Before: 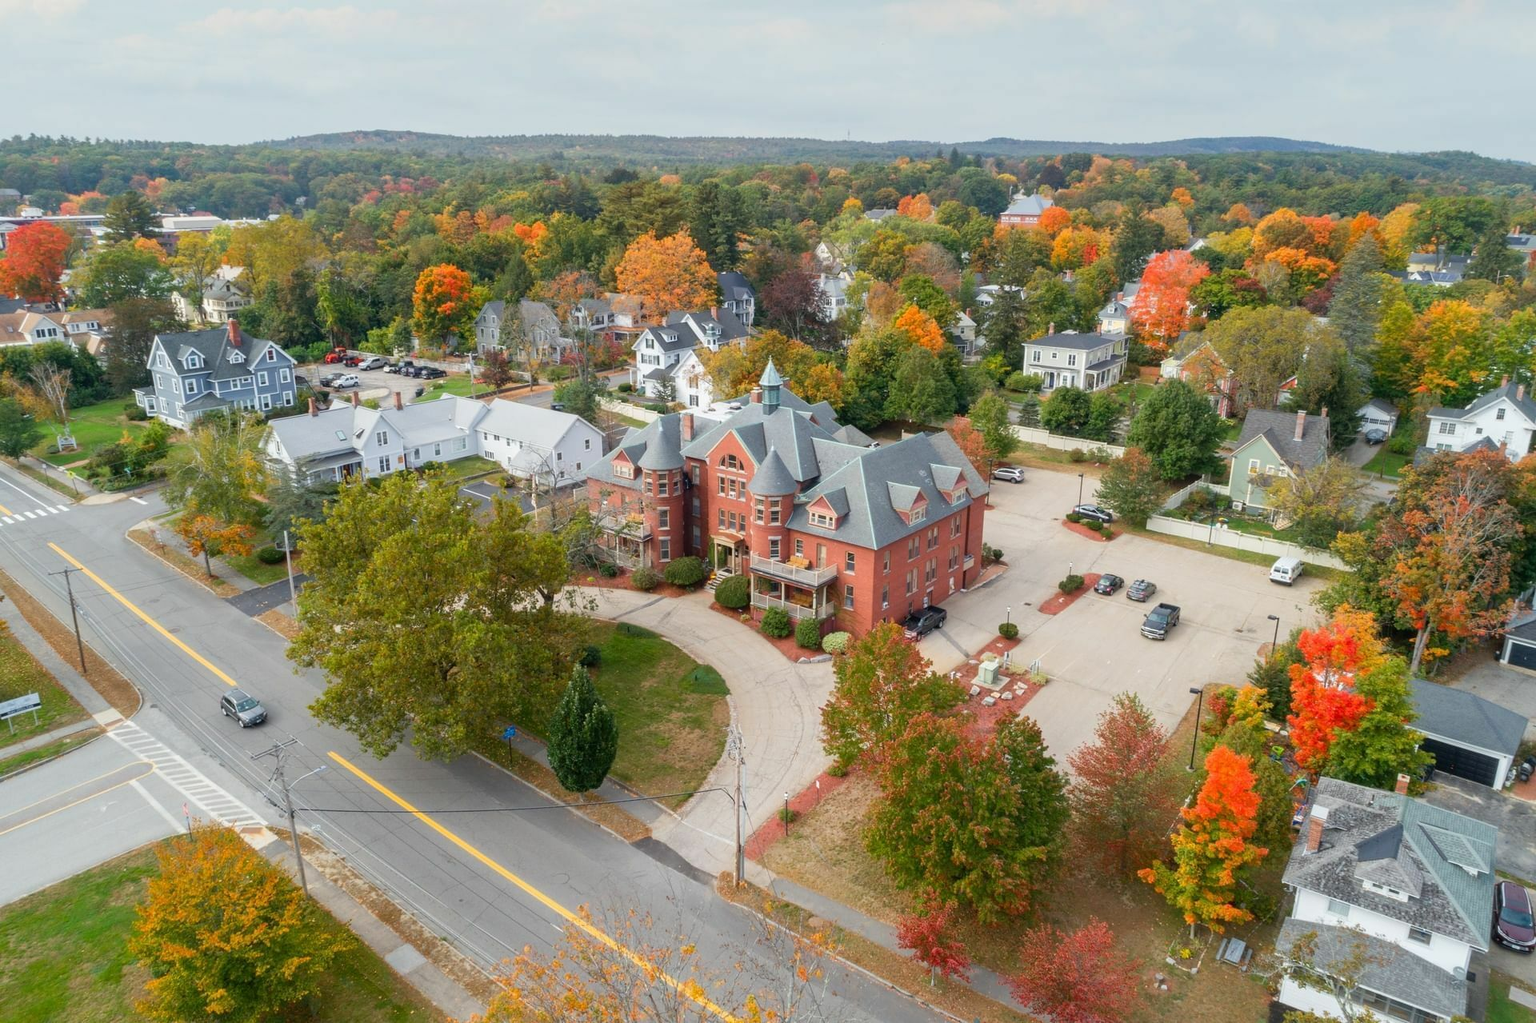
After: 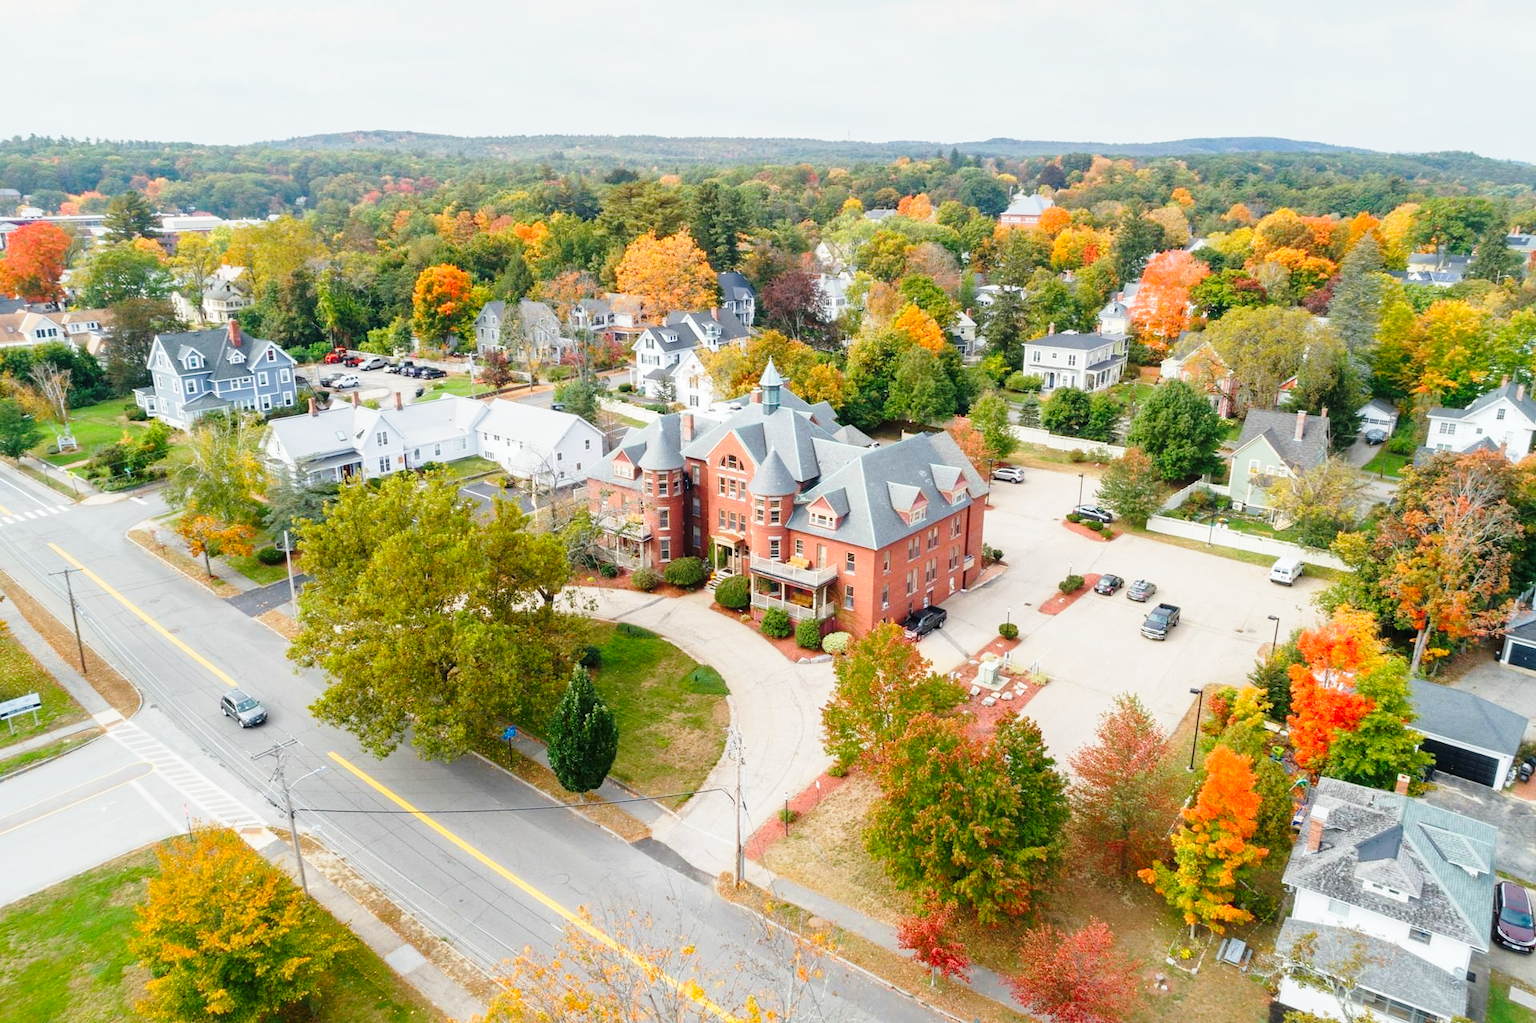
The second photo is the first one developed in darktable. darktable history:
base curve: curves: ch0 [(0, 0) (0.028, 0.03) (0.121, 0.232) (0.46, 0.748) (0.859, 0.968) (1, 1)], exposure shift 0.01, preserve colors none
